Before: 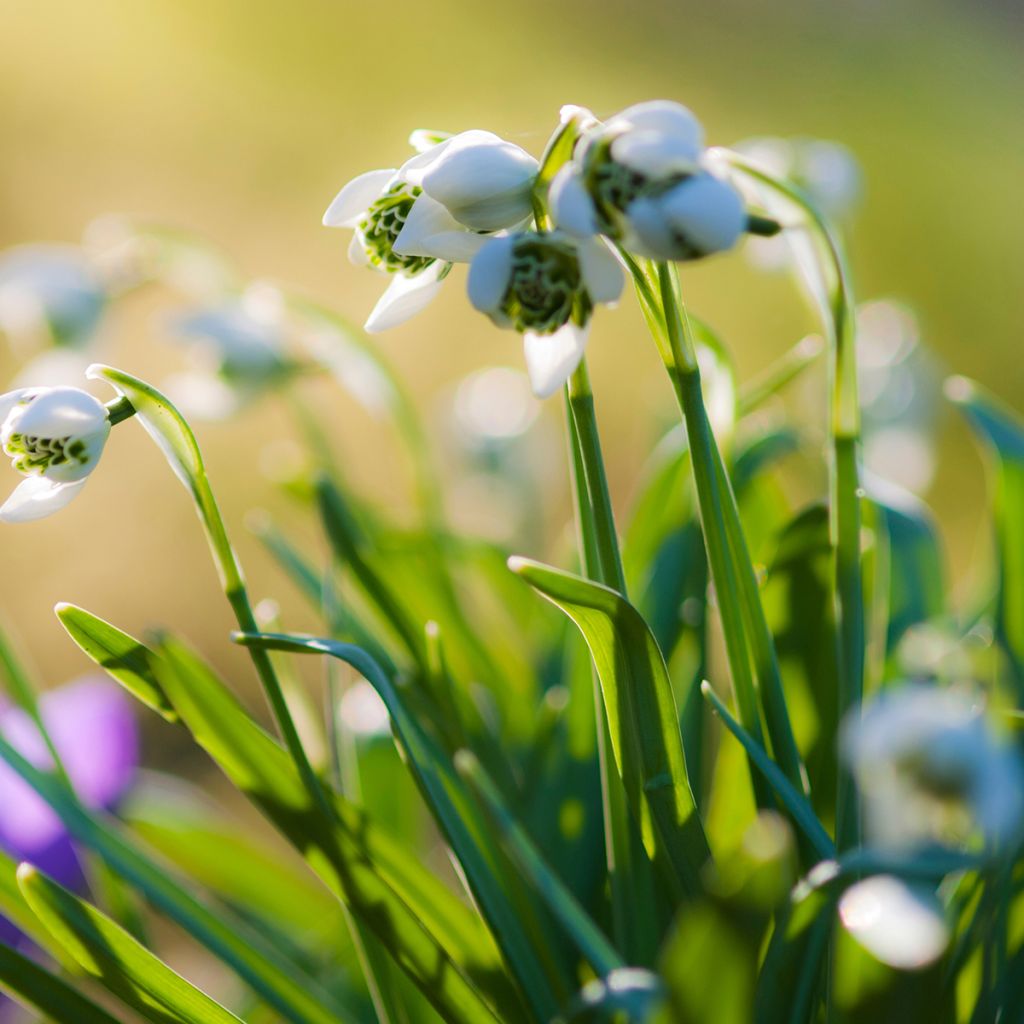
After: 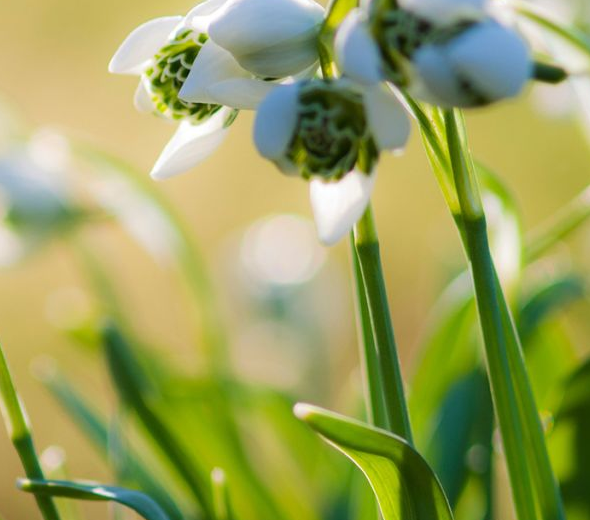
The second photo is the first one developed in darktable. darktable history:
crop: left 20.93%, top 15.034%, right 21.439%, bottom 34.123%
